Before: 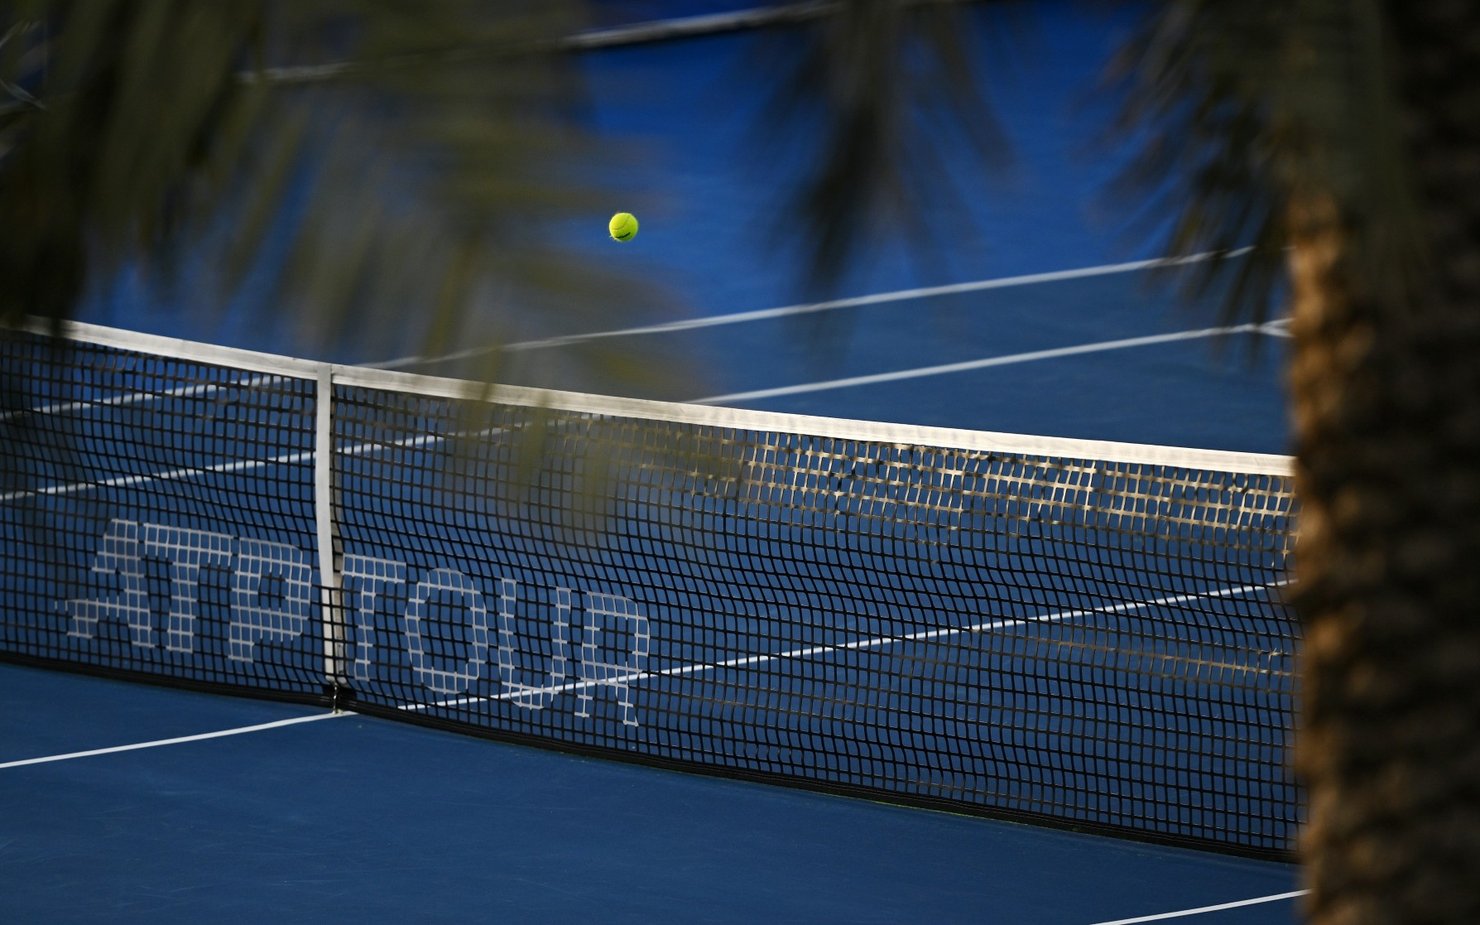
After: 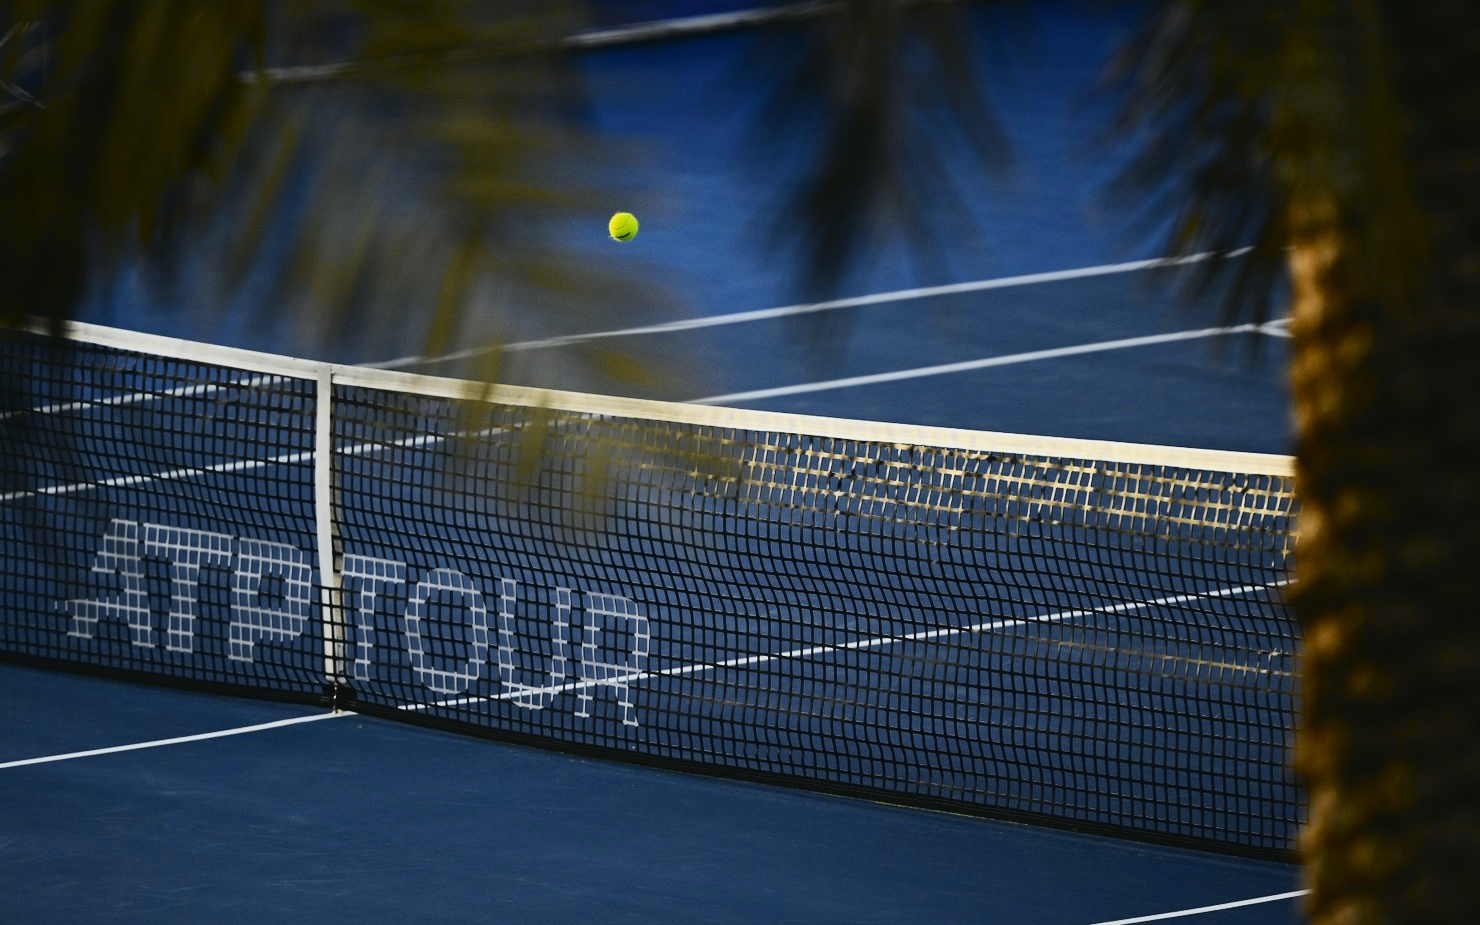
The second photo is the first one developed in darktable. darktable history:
tone curve: curves: ch0 [(0, 0.03) (0.113, 0.087) (0.207, 0.184) (0.515, 0.612) (0.712, 0.793) (1, 0.946)]; ch1 [(0, 0) (0.172, 0.123) (0.317, 0.279) (0.407, 0.401) (0.476, 0.482) (0.505, 0.499) (0.534, 0.534) (0.632, 0.645) (0.726, 0.745) (1, 1)]; ch2 [(0, 0) (0.411, 0.424) (0.505, 0.505) (0.521, 0.524) (0.541, 0.569) (0.65, 0.699) (1, 1)], color space Lab, independent channels, preserve colors none
